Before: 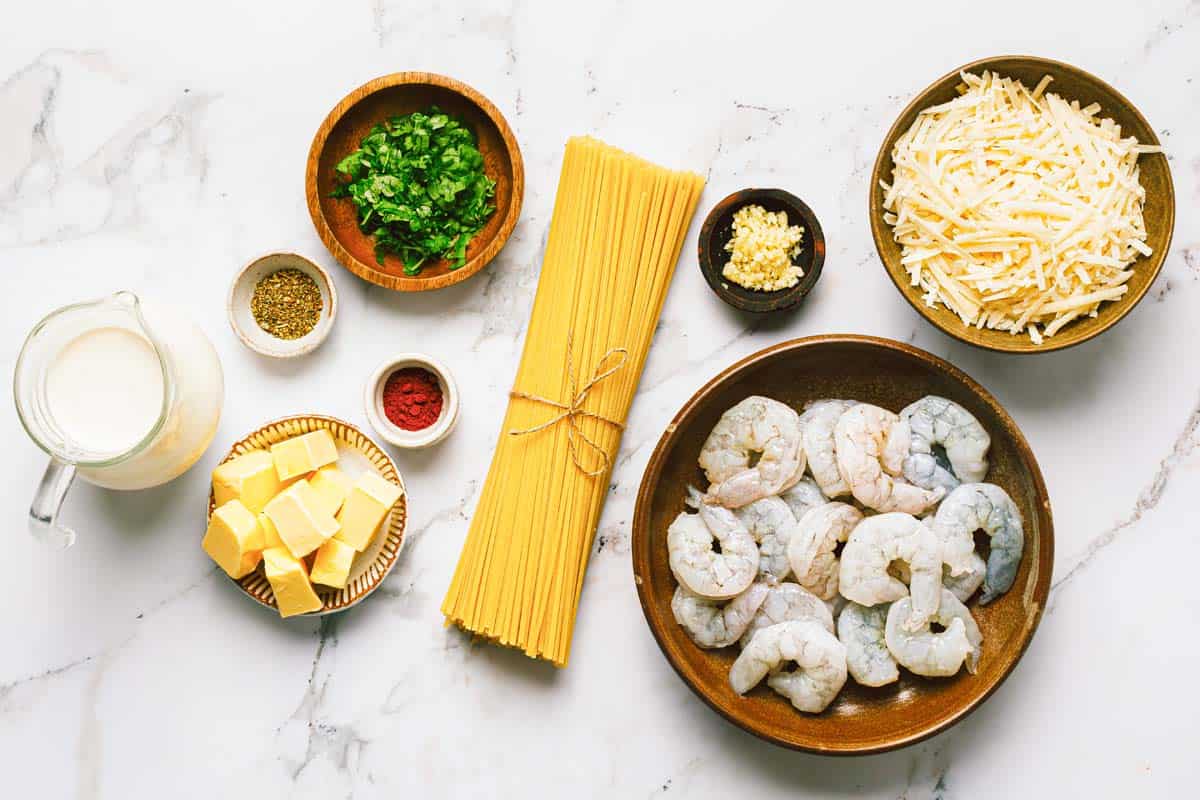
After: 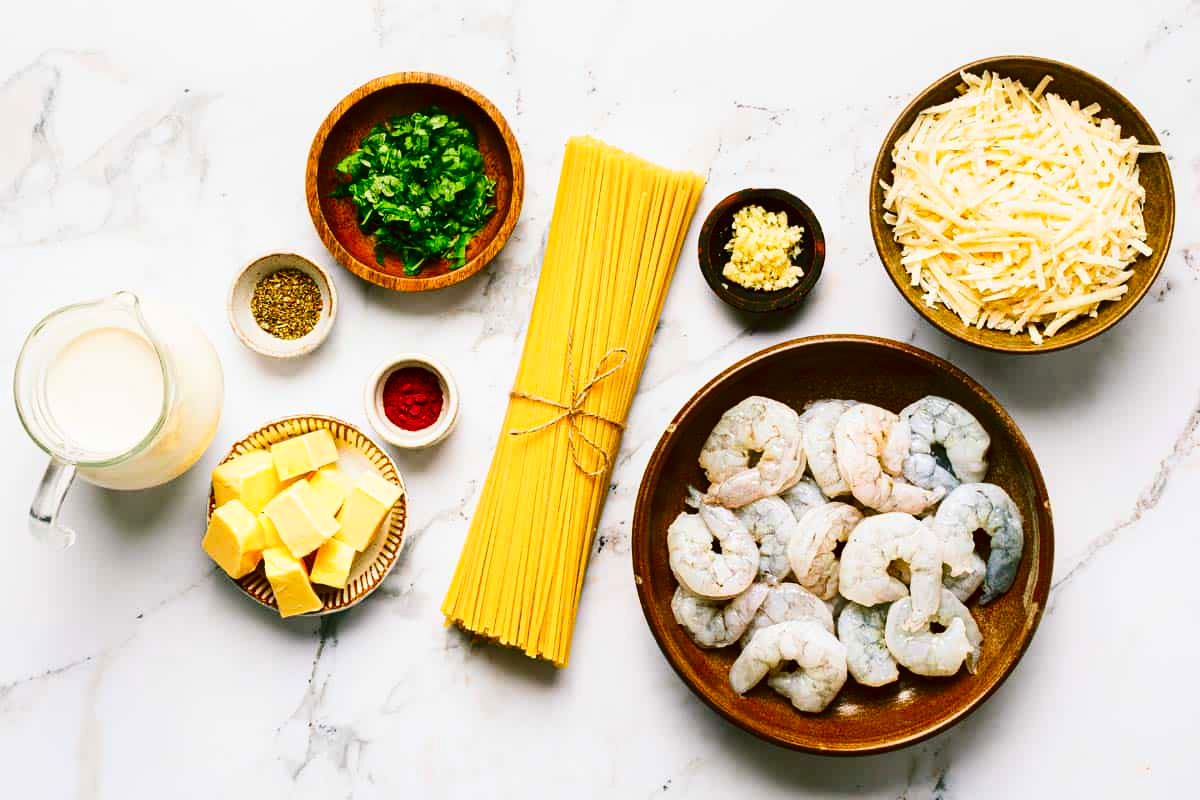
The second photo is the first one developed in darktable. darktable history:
contrast brightness saturation: contrast 0.212, brightness -0.102, saturation 0.213
